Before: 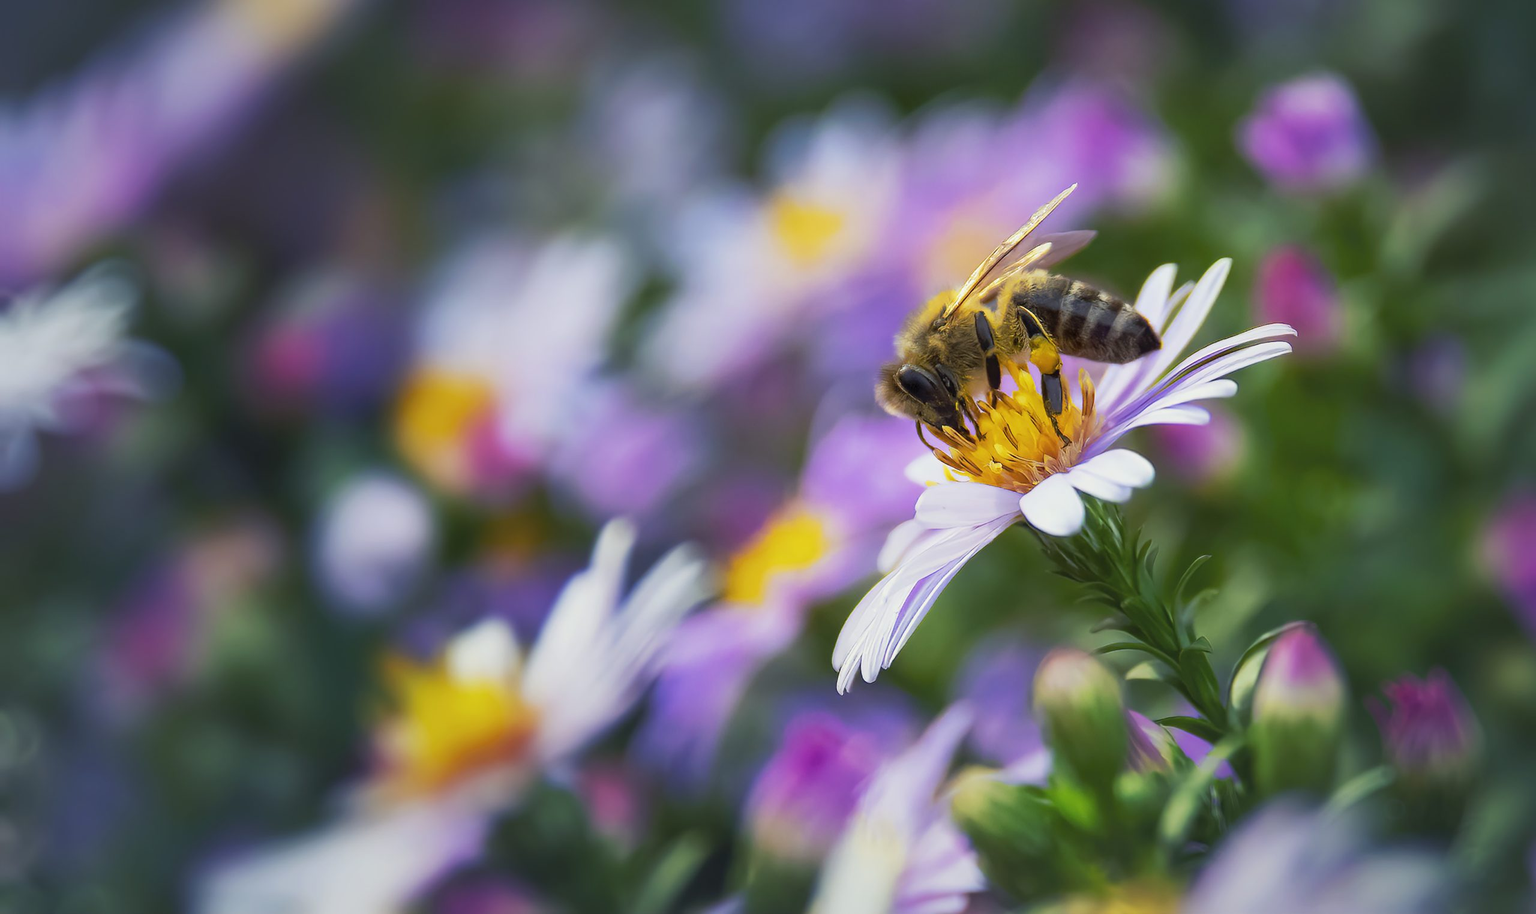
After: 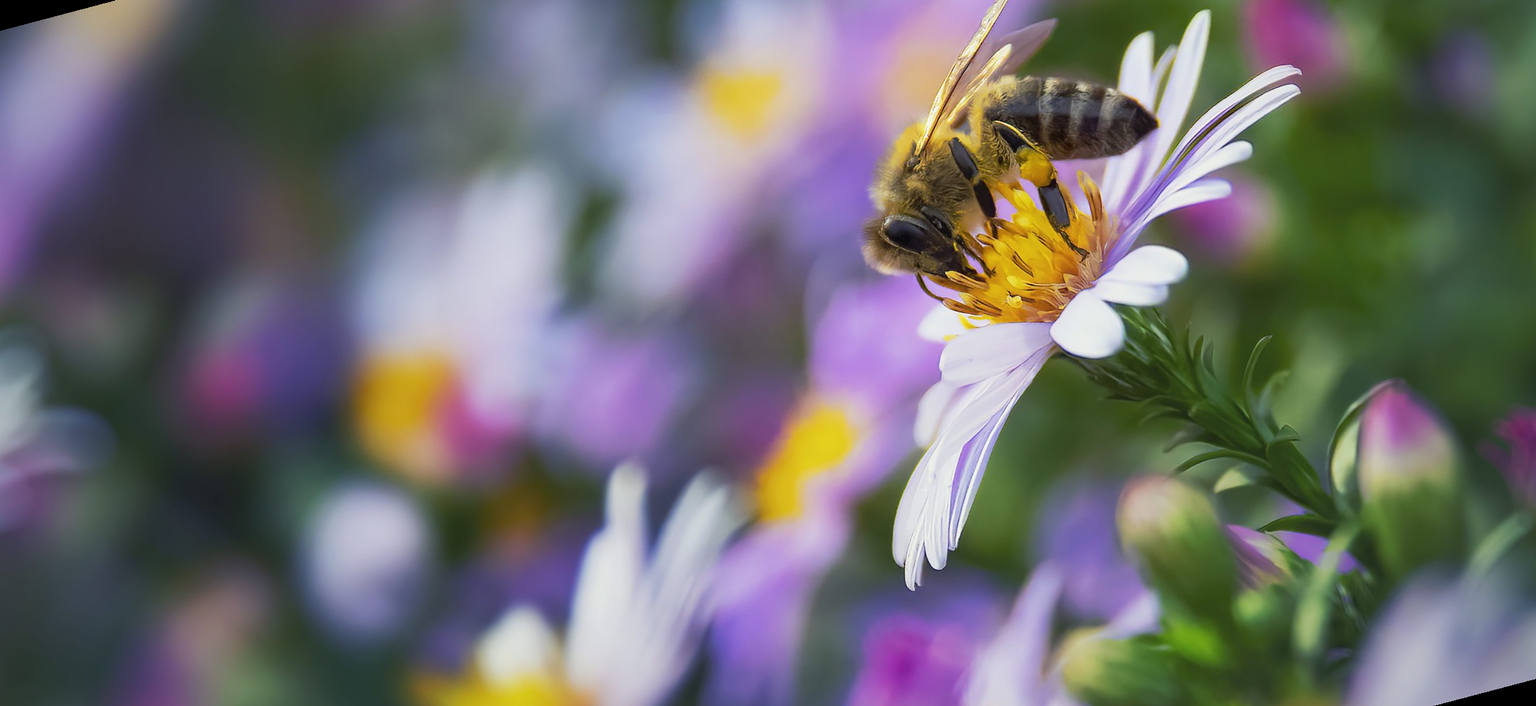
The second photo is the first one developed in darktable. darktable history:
rotate and perspective: rotation -14.8°, crop left 0.1, crop right 0.903, crop top 0.25, crop bottom 0.748
